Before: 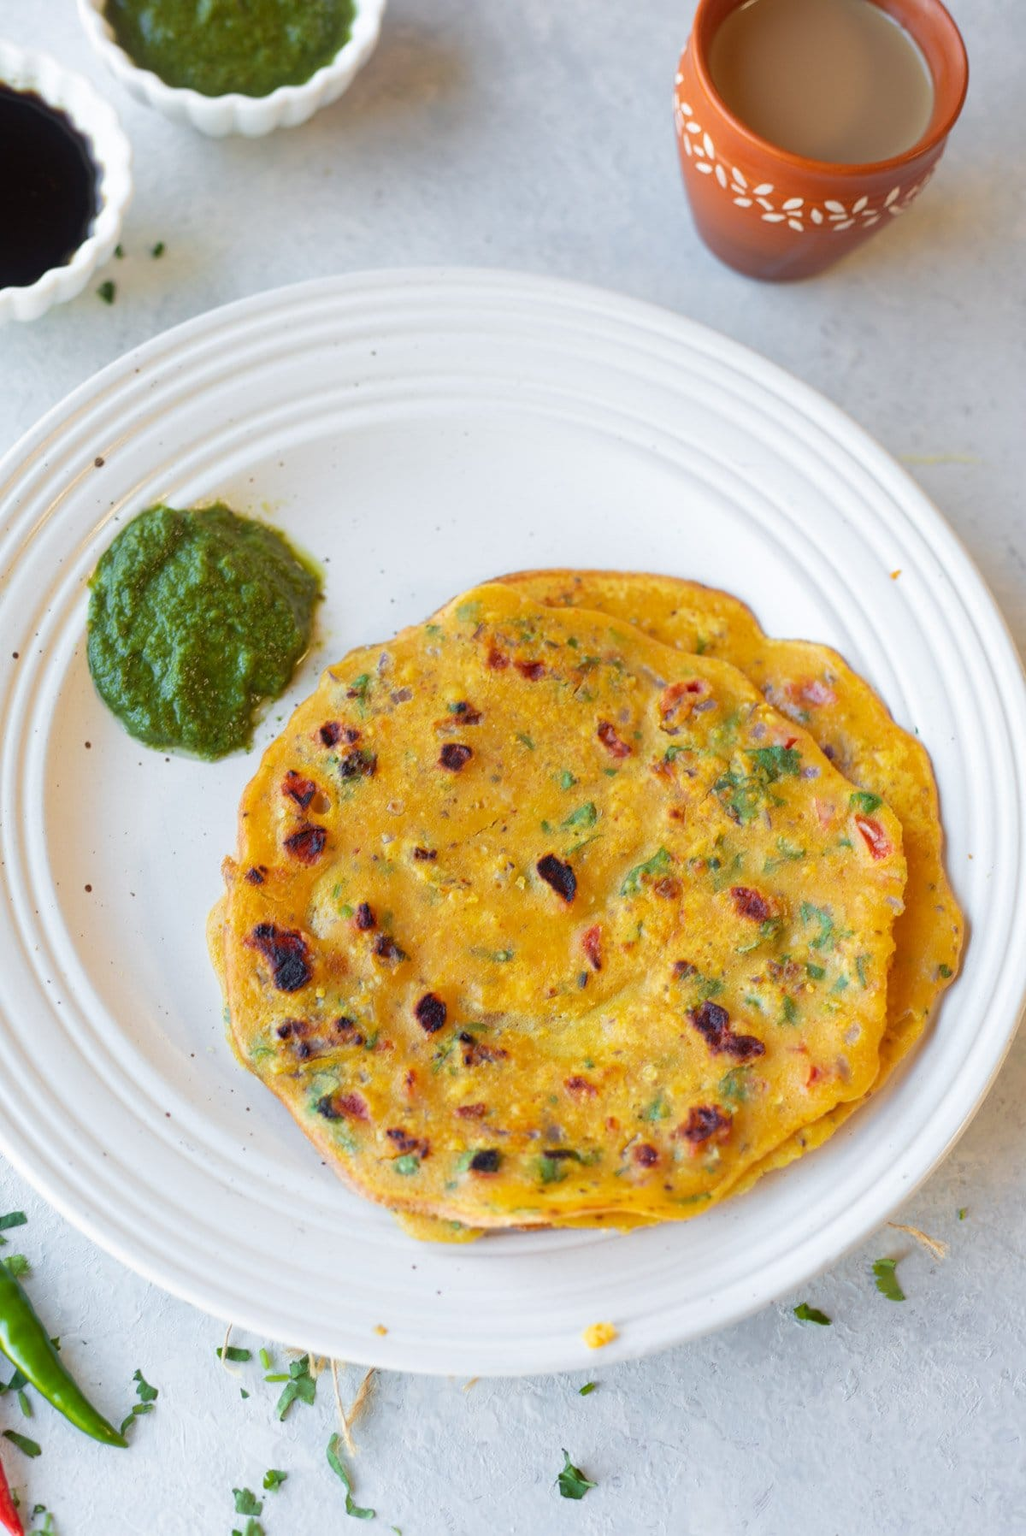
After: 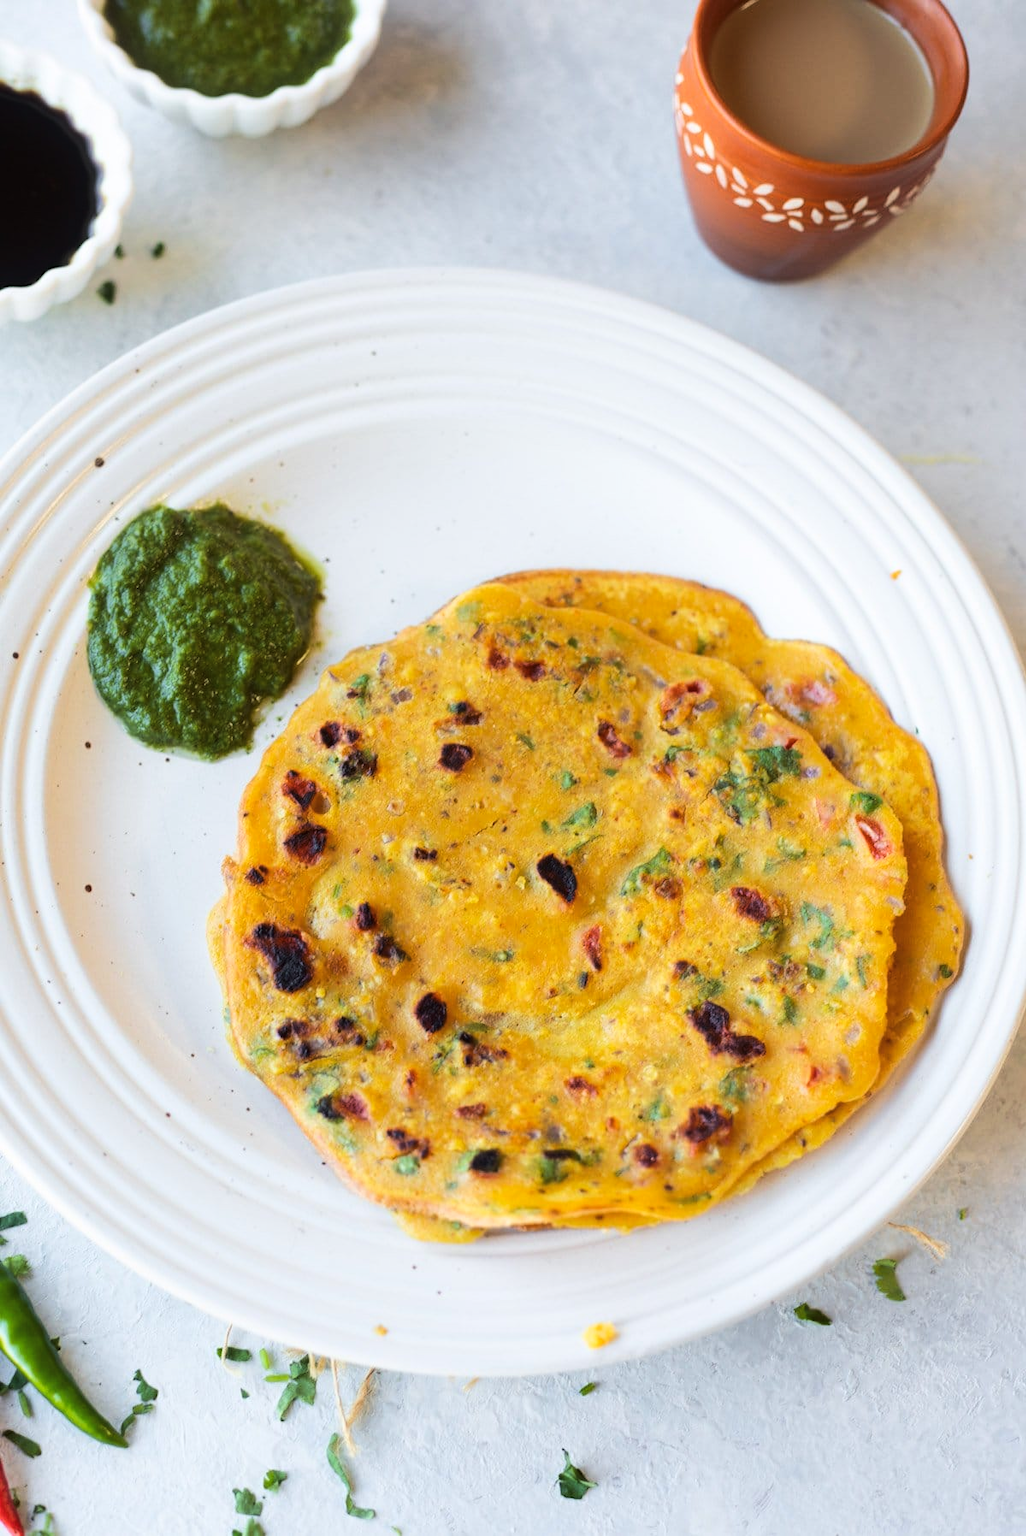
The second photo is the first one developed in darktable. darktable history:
tone curve: curves: ch0 [(0, 0) (0.003, 0.009) (0.011, 0.013) (0.025, 0.019) (0.044, 0.029) (0.069, 0.04) (0.1, 0.053) (0.136, 0.08) (0.177, 0.114) (0.224, 0.151) (0.277, 0.207) (0.335, 0.267) (0.399, 0.35) (0.468, 0.442) (0.543, 0.545) (0.623, 0.656) (0.709, 0.752) (0.801, 0.843) (0.898, 0.932) (1, 1)], color space Lab, linked channels, preserve colors none
